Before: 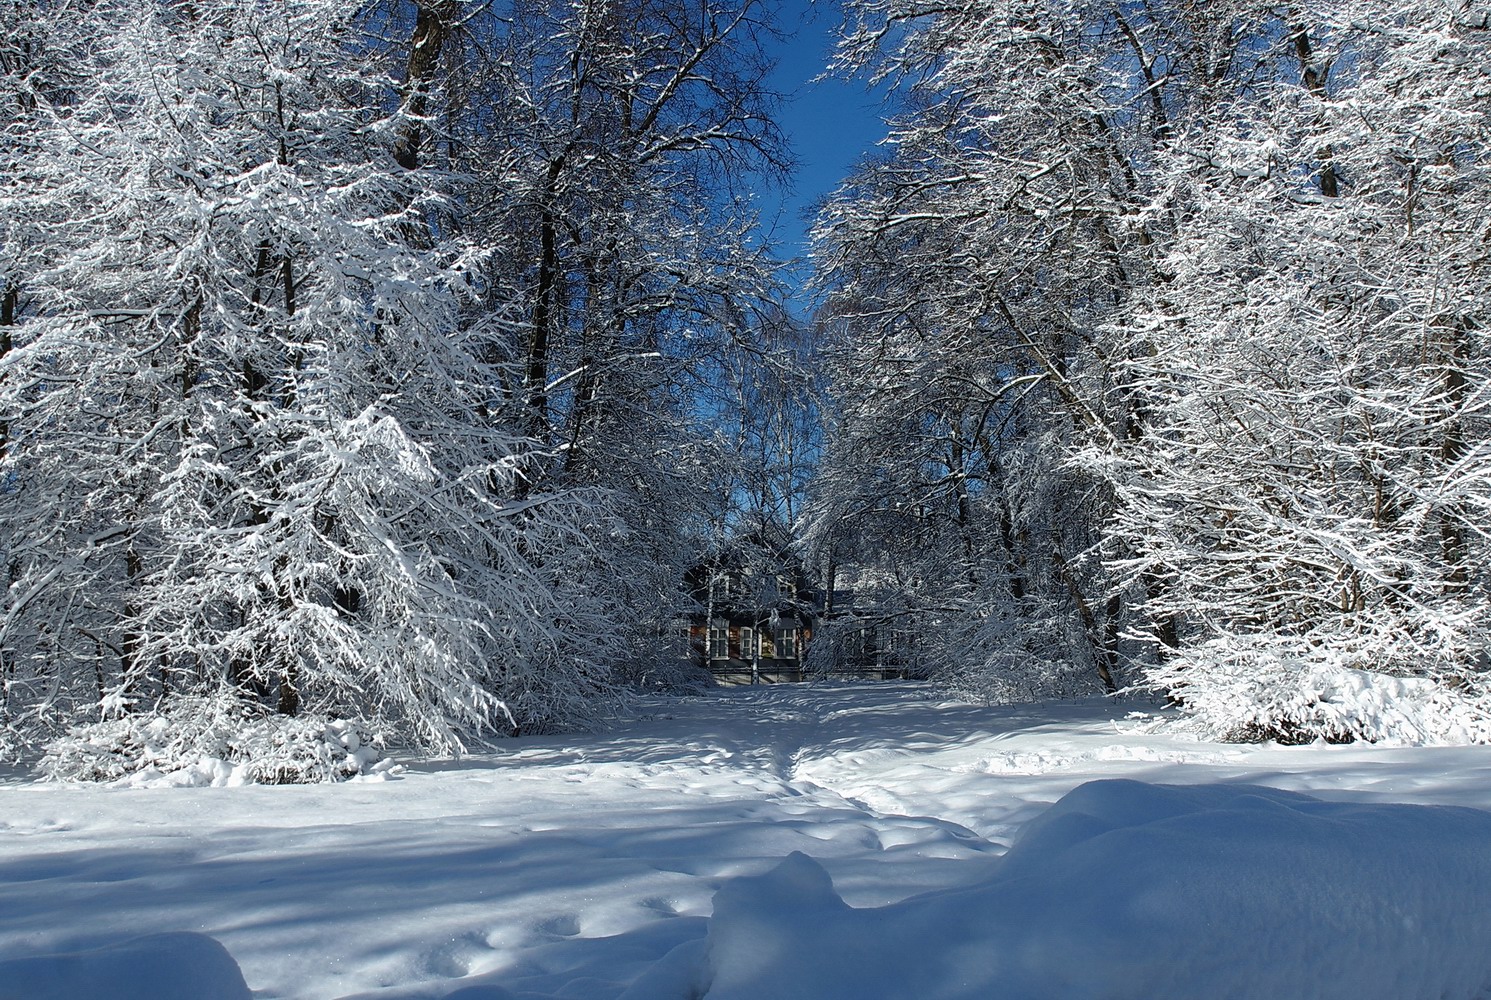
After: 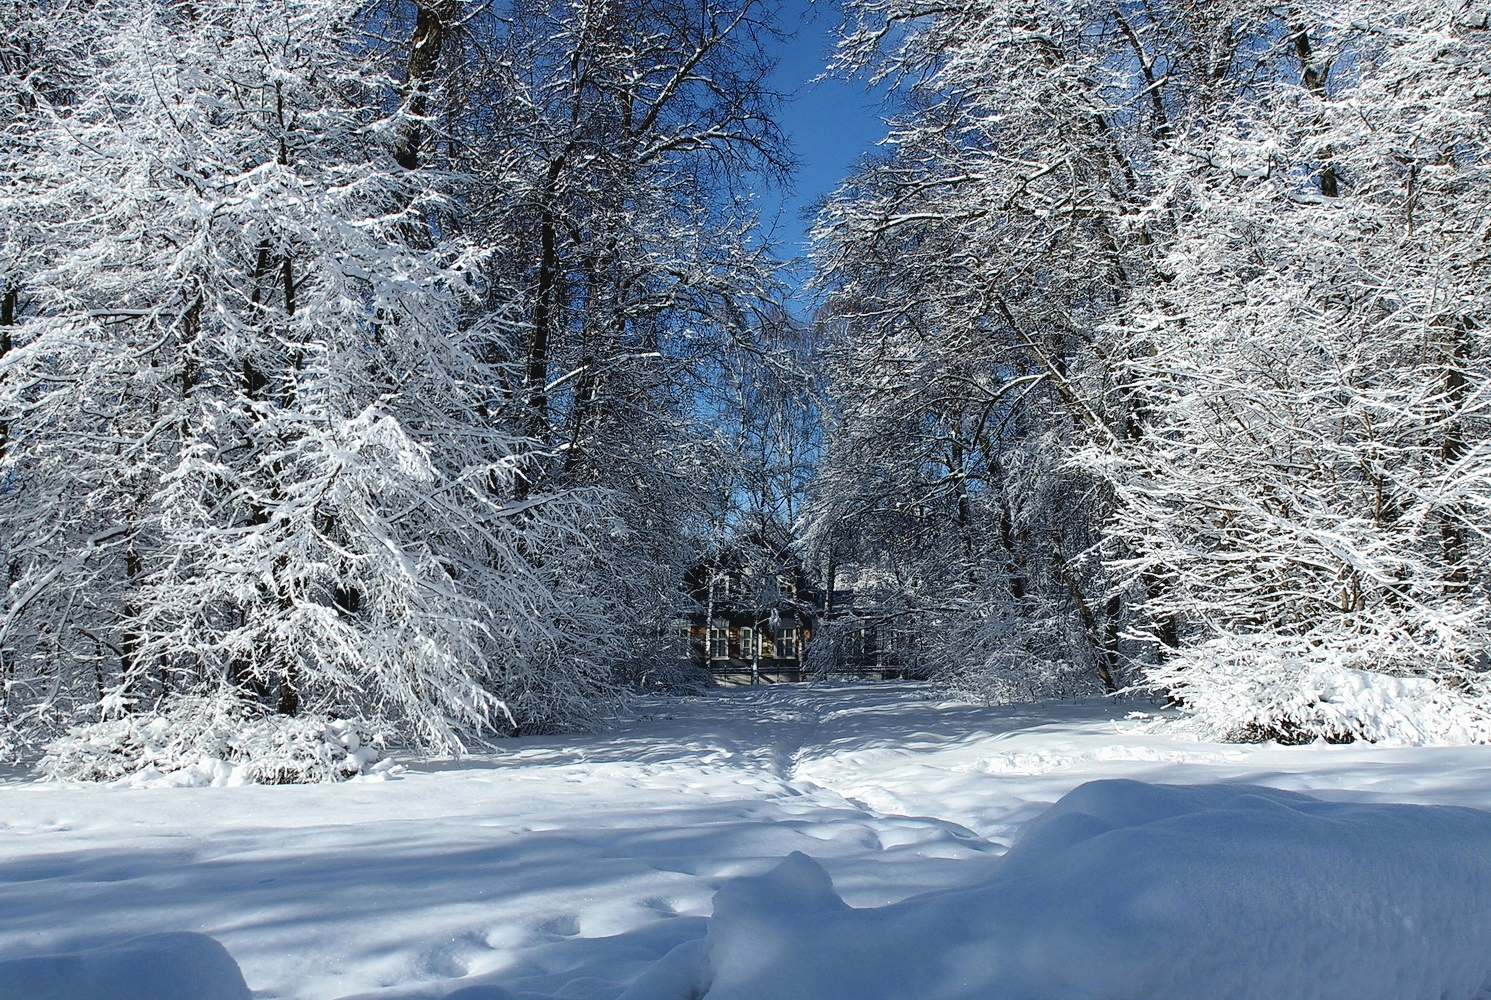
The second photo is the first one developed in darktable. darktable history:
tone curve: curves: ch0 [(0, 0) (0.003, 0.059) (0.011, 0.059) (0.025, 0.057) (0.044, 0.055) (0.069, 0.057) (0.1, 0.083) (0.136, 0.128) (0.177, 0.185) (0.224, 0.242) (0.277, 0.308) (0.335, 0.383) (0.399, 0.468) (0.468, 0.547) (0.543, 0.632) (0.623, 0.71) (0.709, 0.801) (0.801, 0.859) (0.898, 0.922) (1, 1)], color space Lab, independent channels, preserve colors none
